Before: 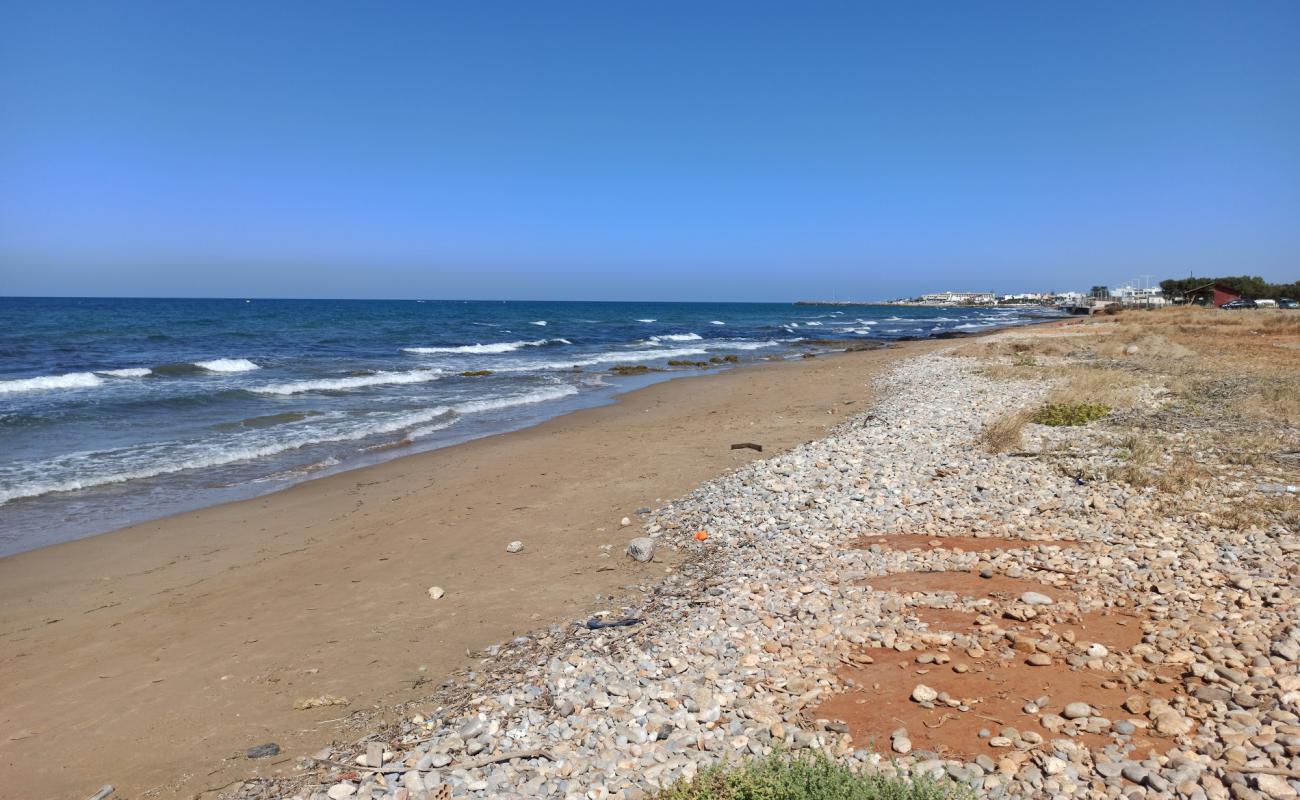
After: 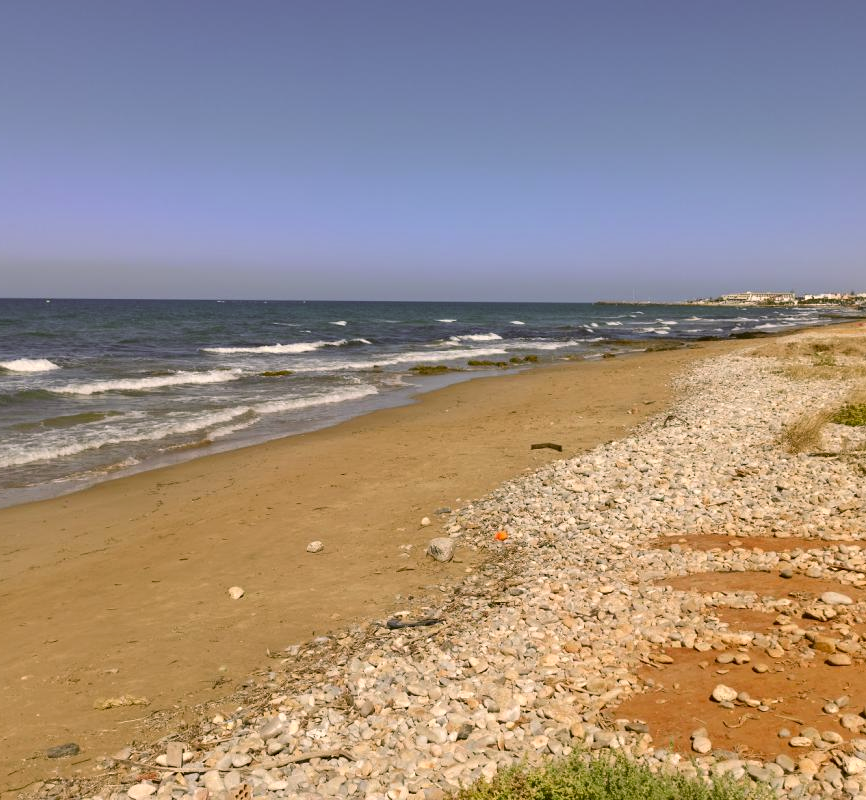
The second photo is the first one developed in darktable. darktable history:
crop: left 15.412%, right 17.931%
color correction: highlights a* 8.79, highlights b* 15.57, shadows a* -0.411, shadows b* 25.82
